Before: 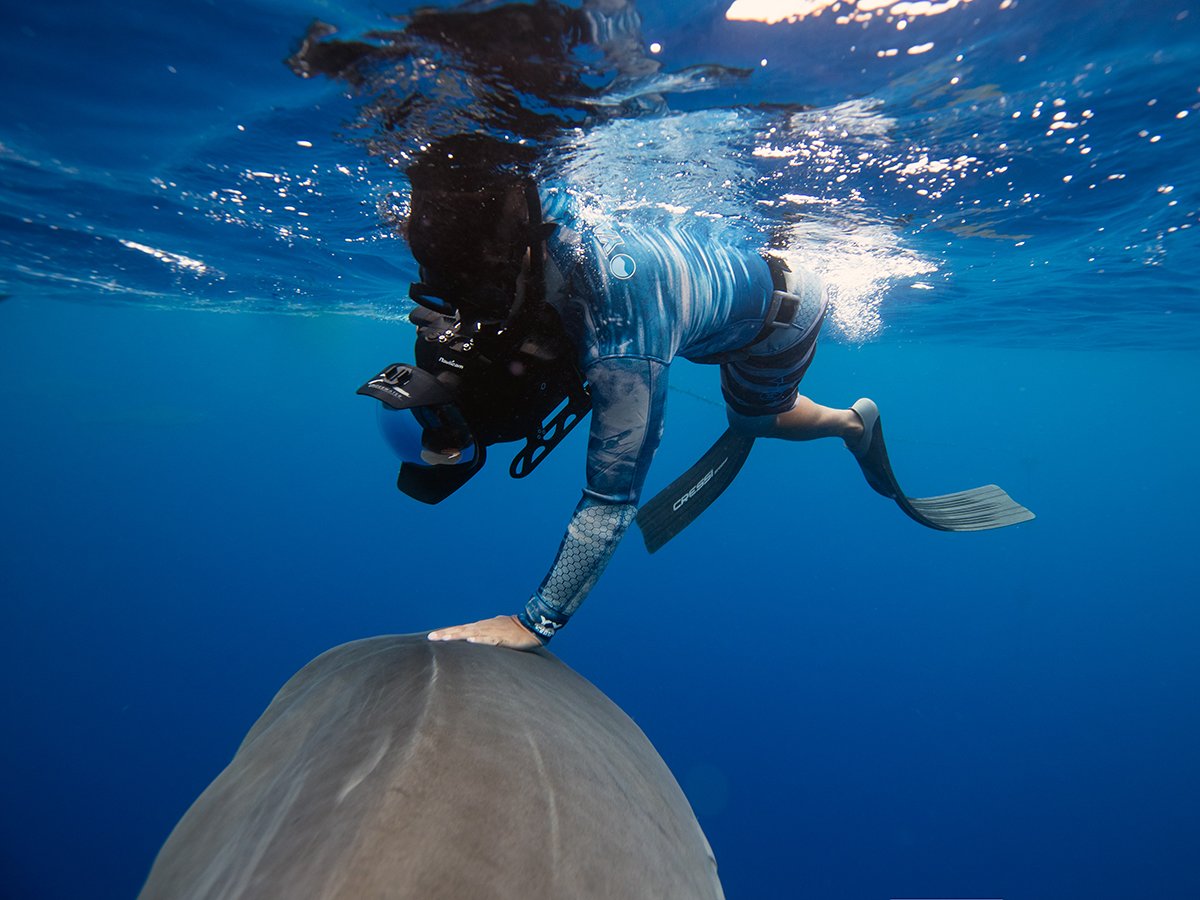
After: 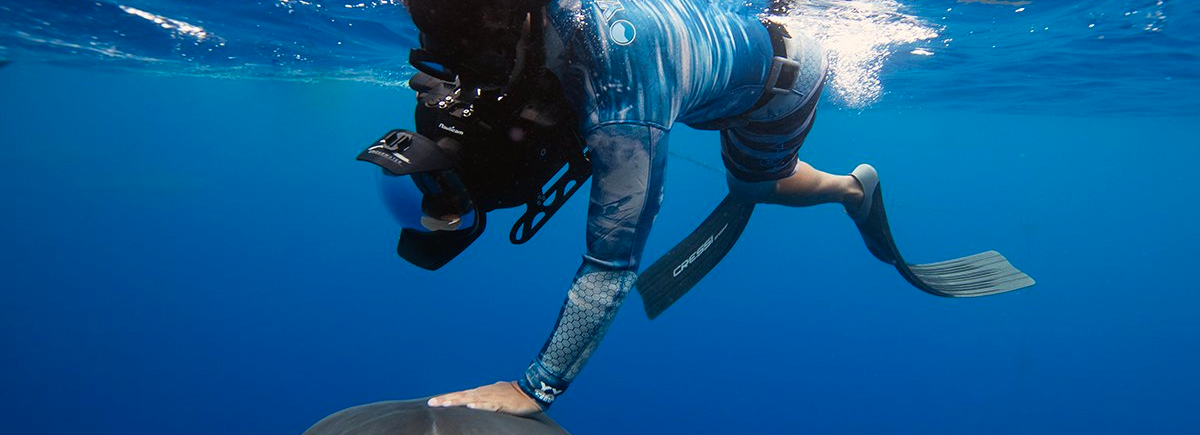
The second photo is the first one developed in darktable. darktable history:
crop and rotate: top 26.056%, bottom 25.543%
contrast brightness saturation: saturation 0.1
